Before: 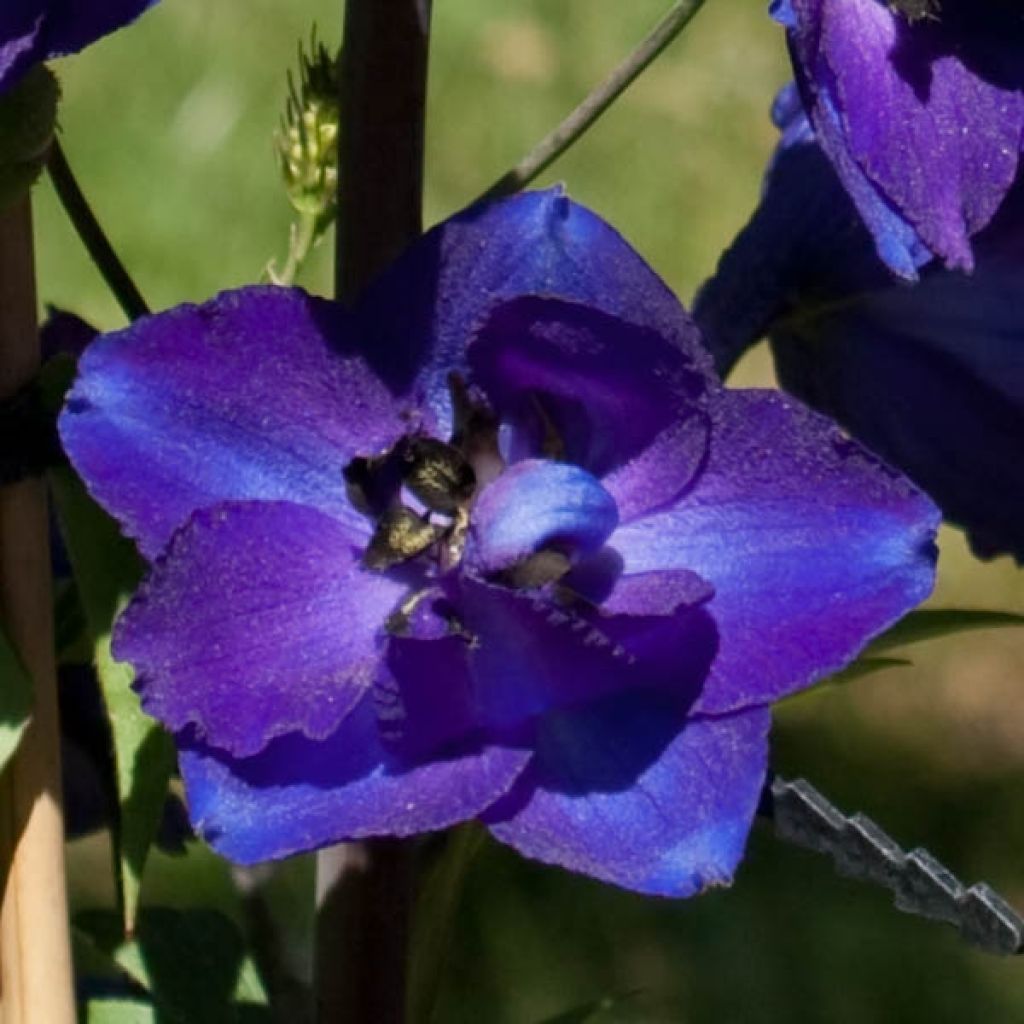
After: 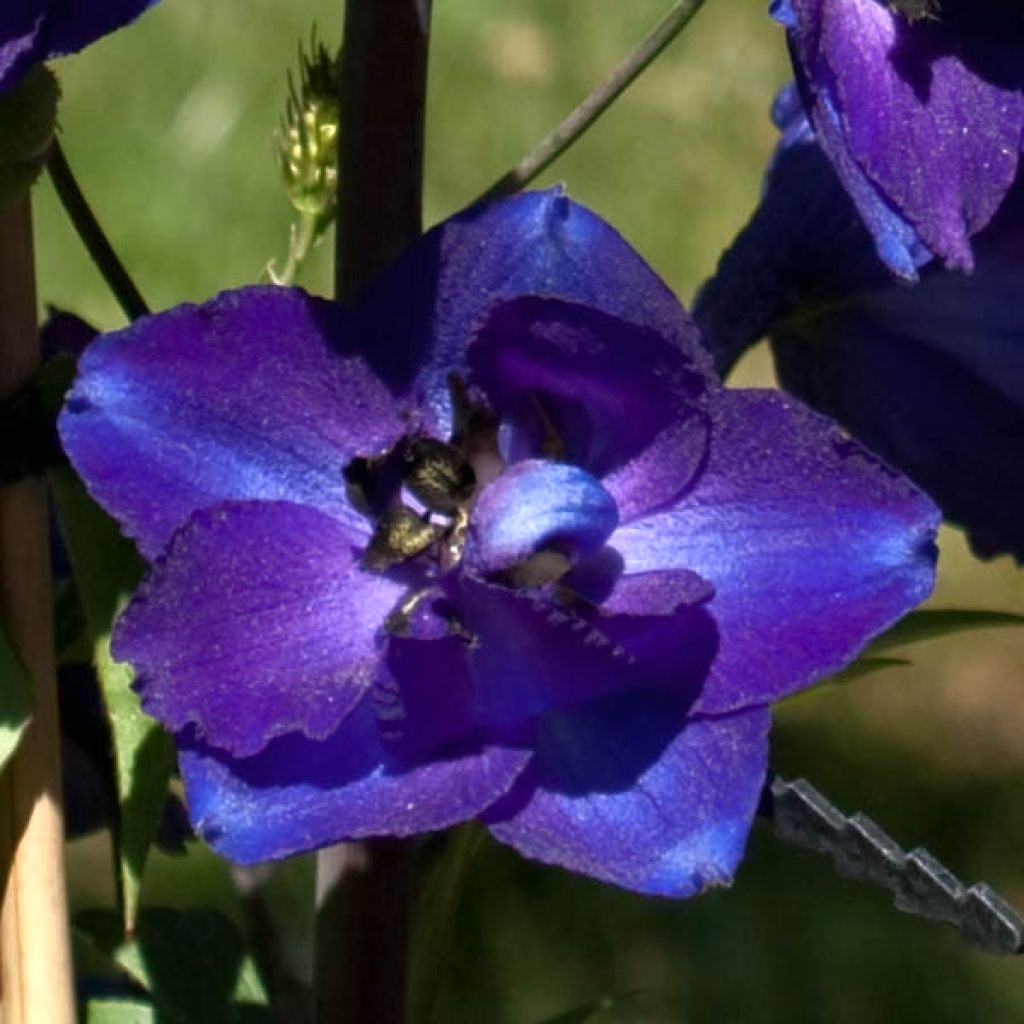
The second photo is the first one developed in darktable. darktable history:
tone equalizer: -8 EV 0.001 EV, -7 EV -0.002 EV, -6 EV 0.002 EV, -5 EV -0.018 EV, -4 EV -0.149 EV, -3 EV -0.163 EV, -2 EV 0.254 EV, -1 EV 0.725 EV, +0 EV 0.517 EV, edges refinement/feathering 500, mask exposure compensation -1.57 EV, preserve details no
